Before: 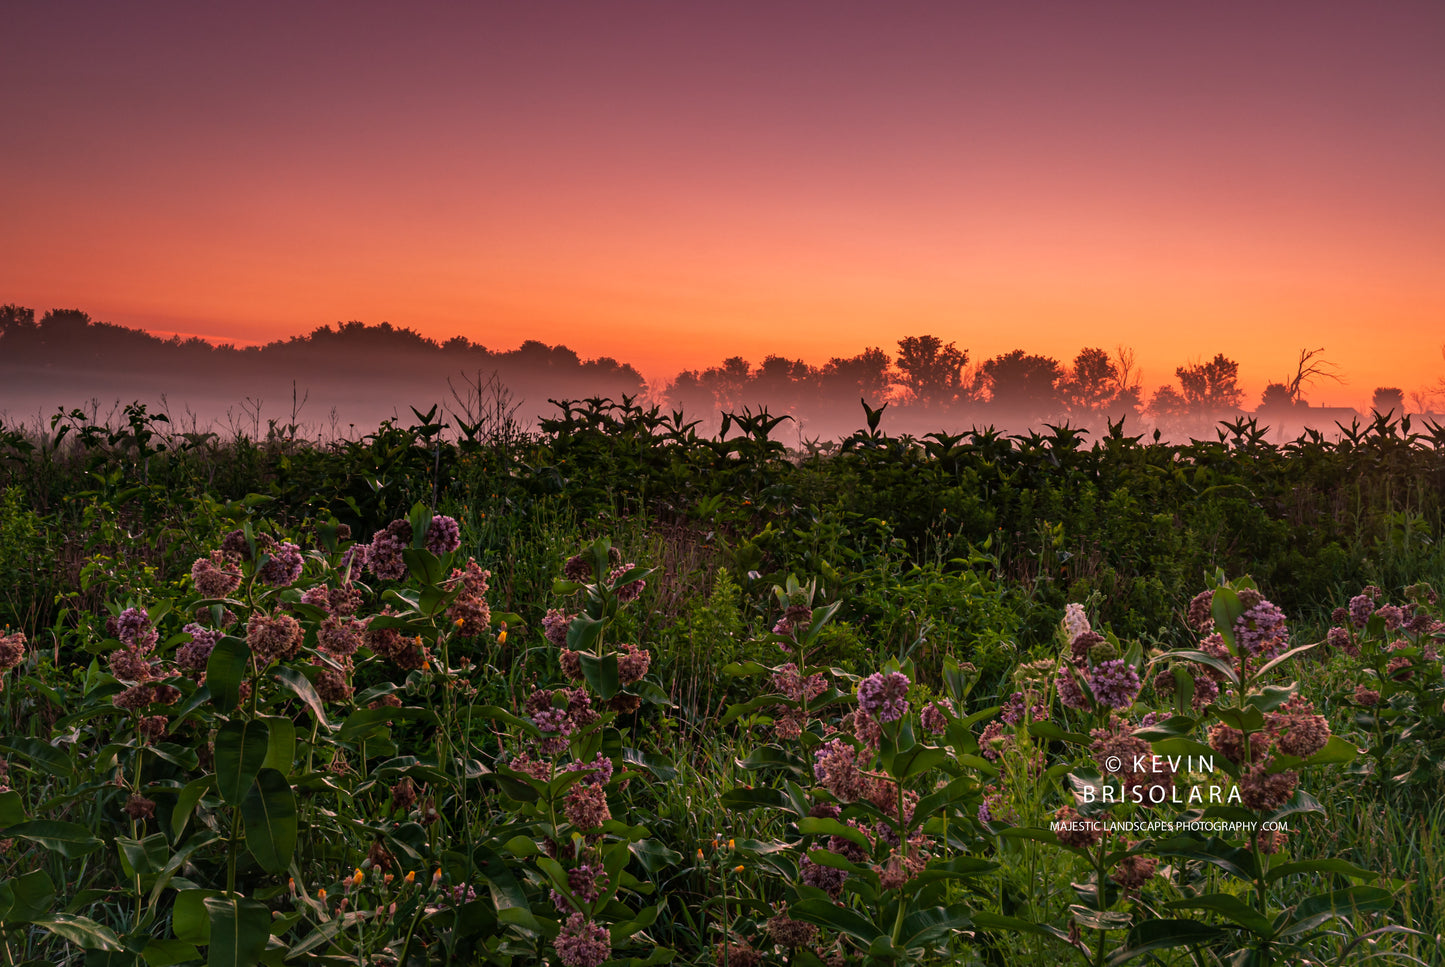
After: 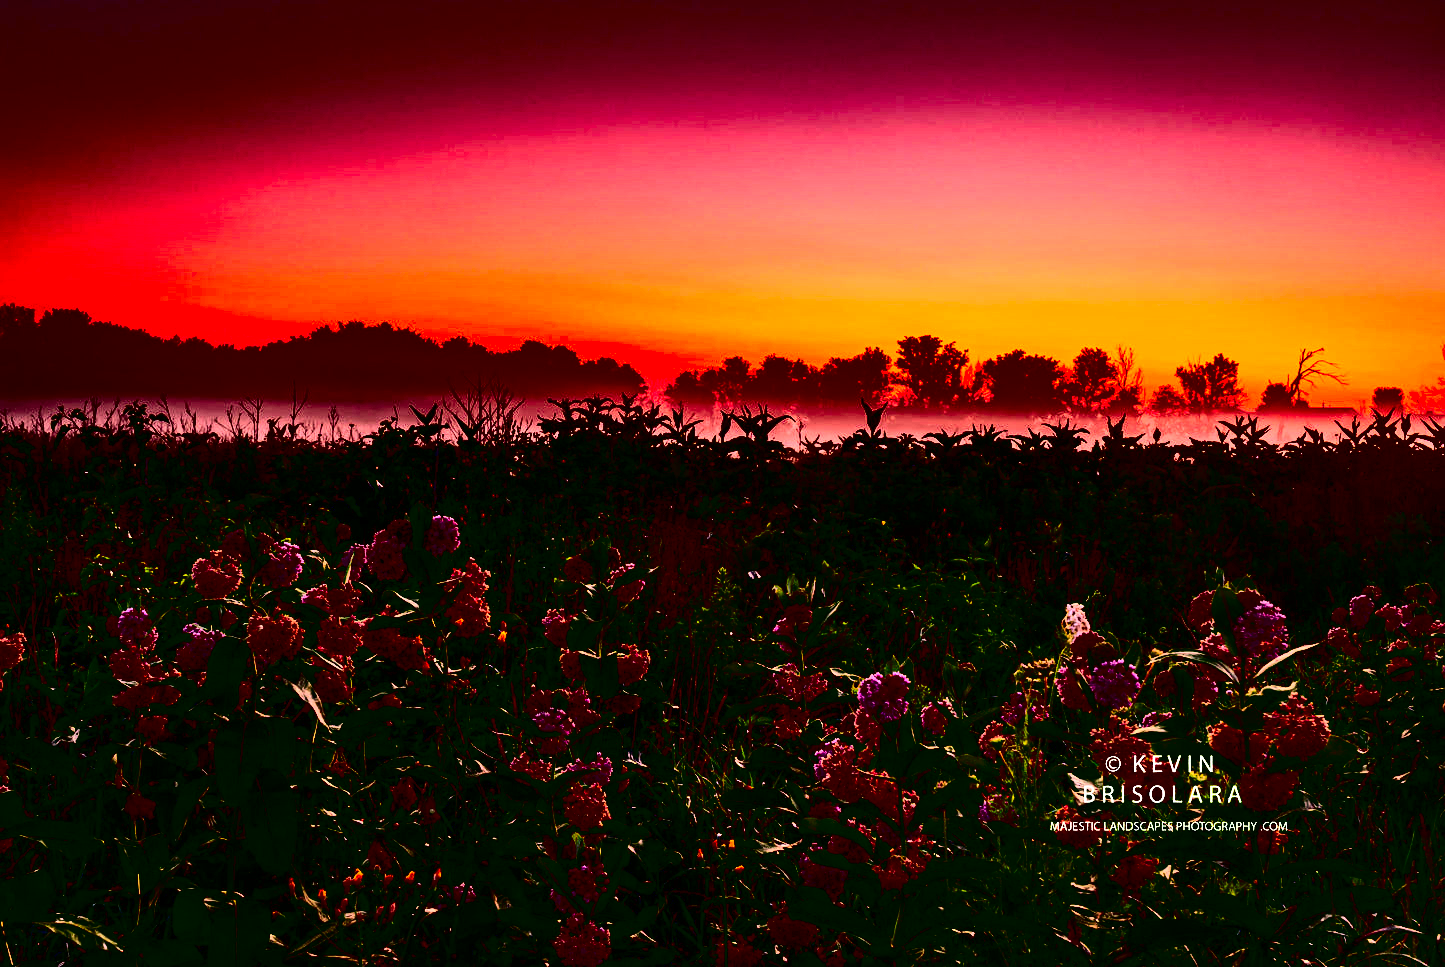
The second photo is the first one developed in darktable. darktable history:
contrast brightness saturation: contrast 0.77, brightness -1, saturation 1
exposure: exposure 0.6 EV, compensate highlight preservation false
